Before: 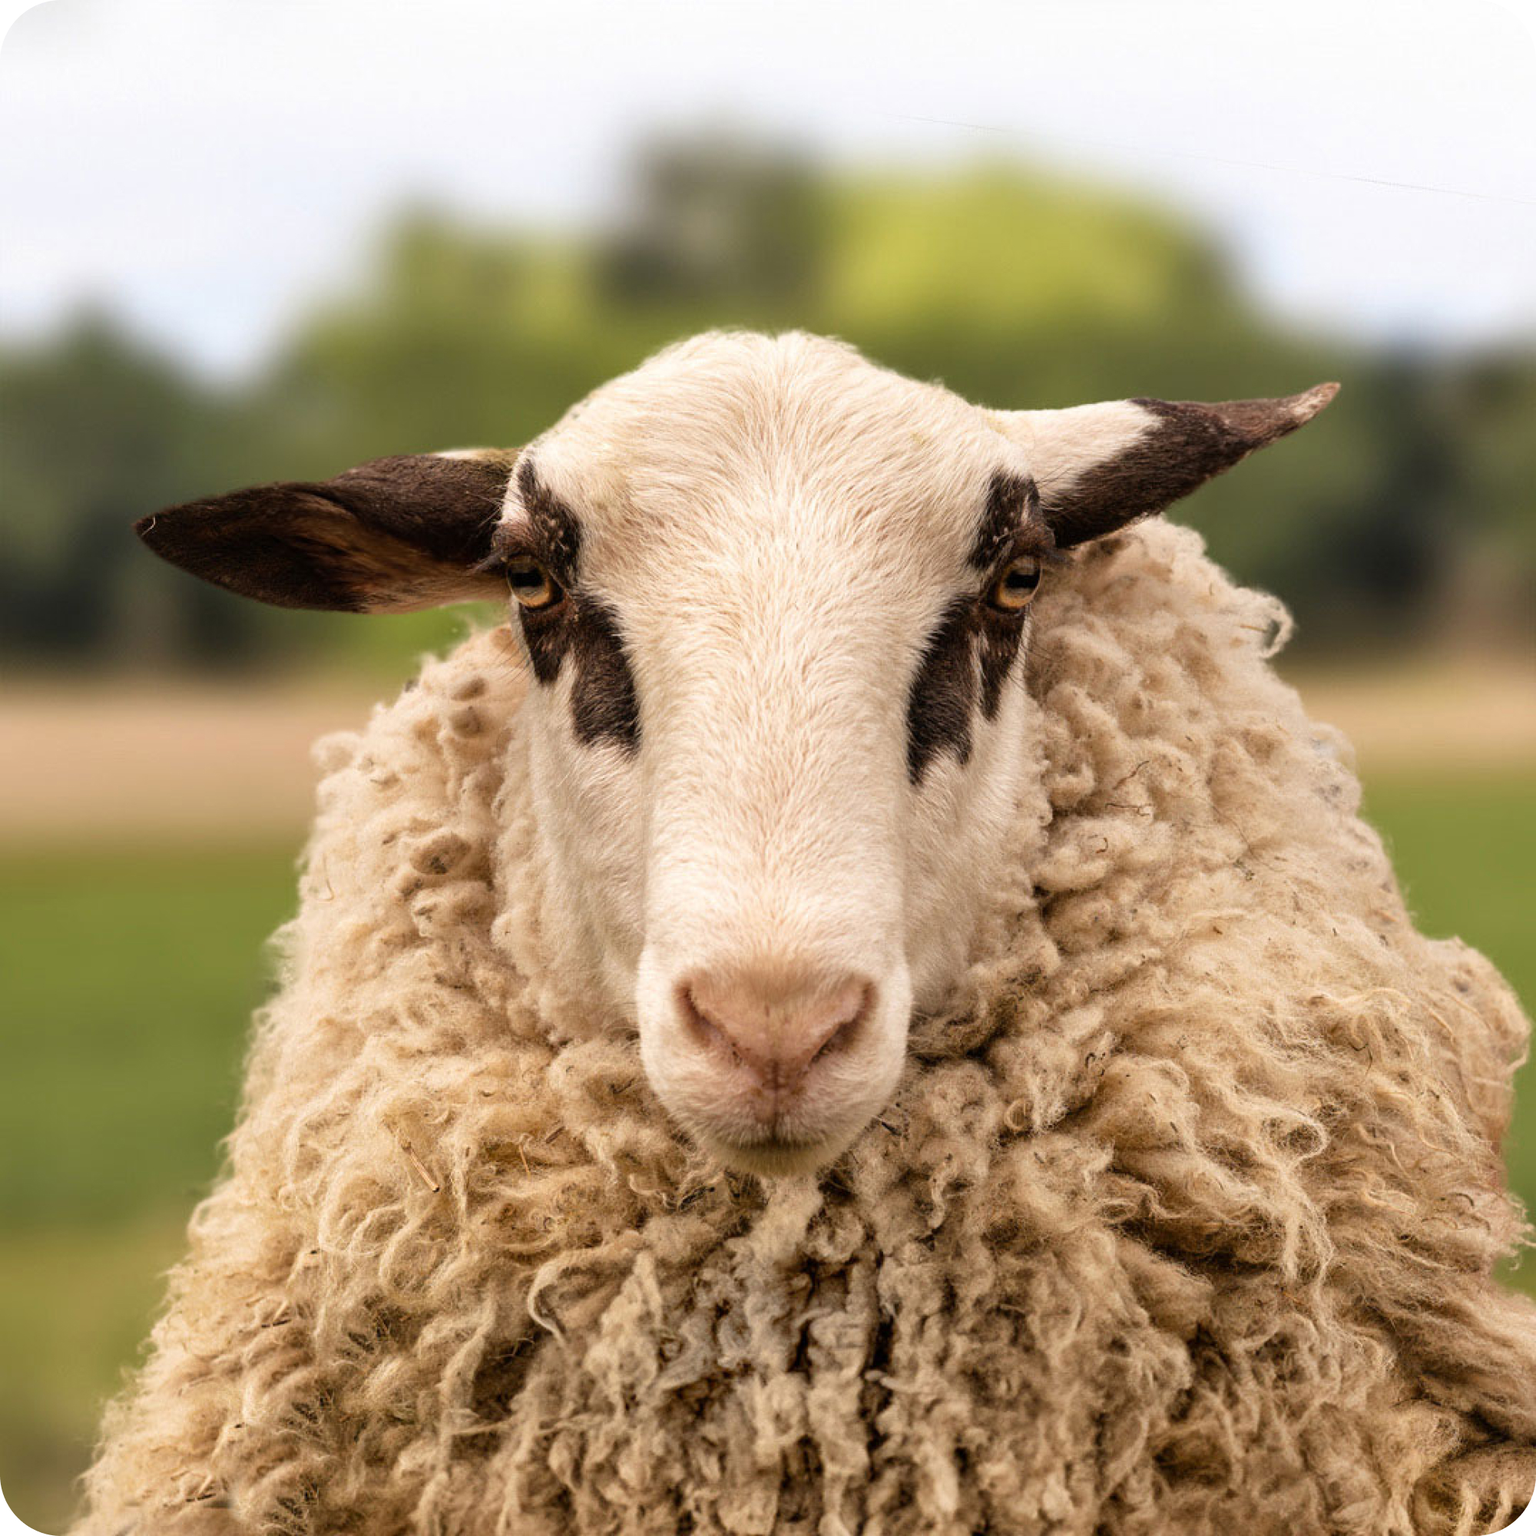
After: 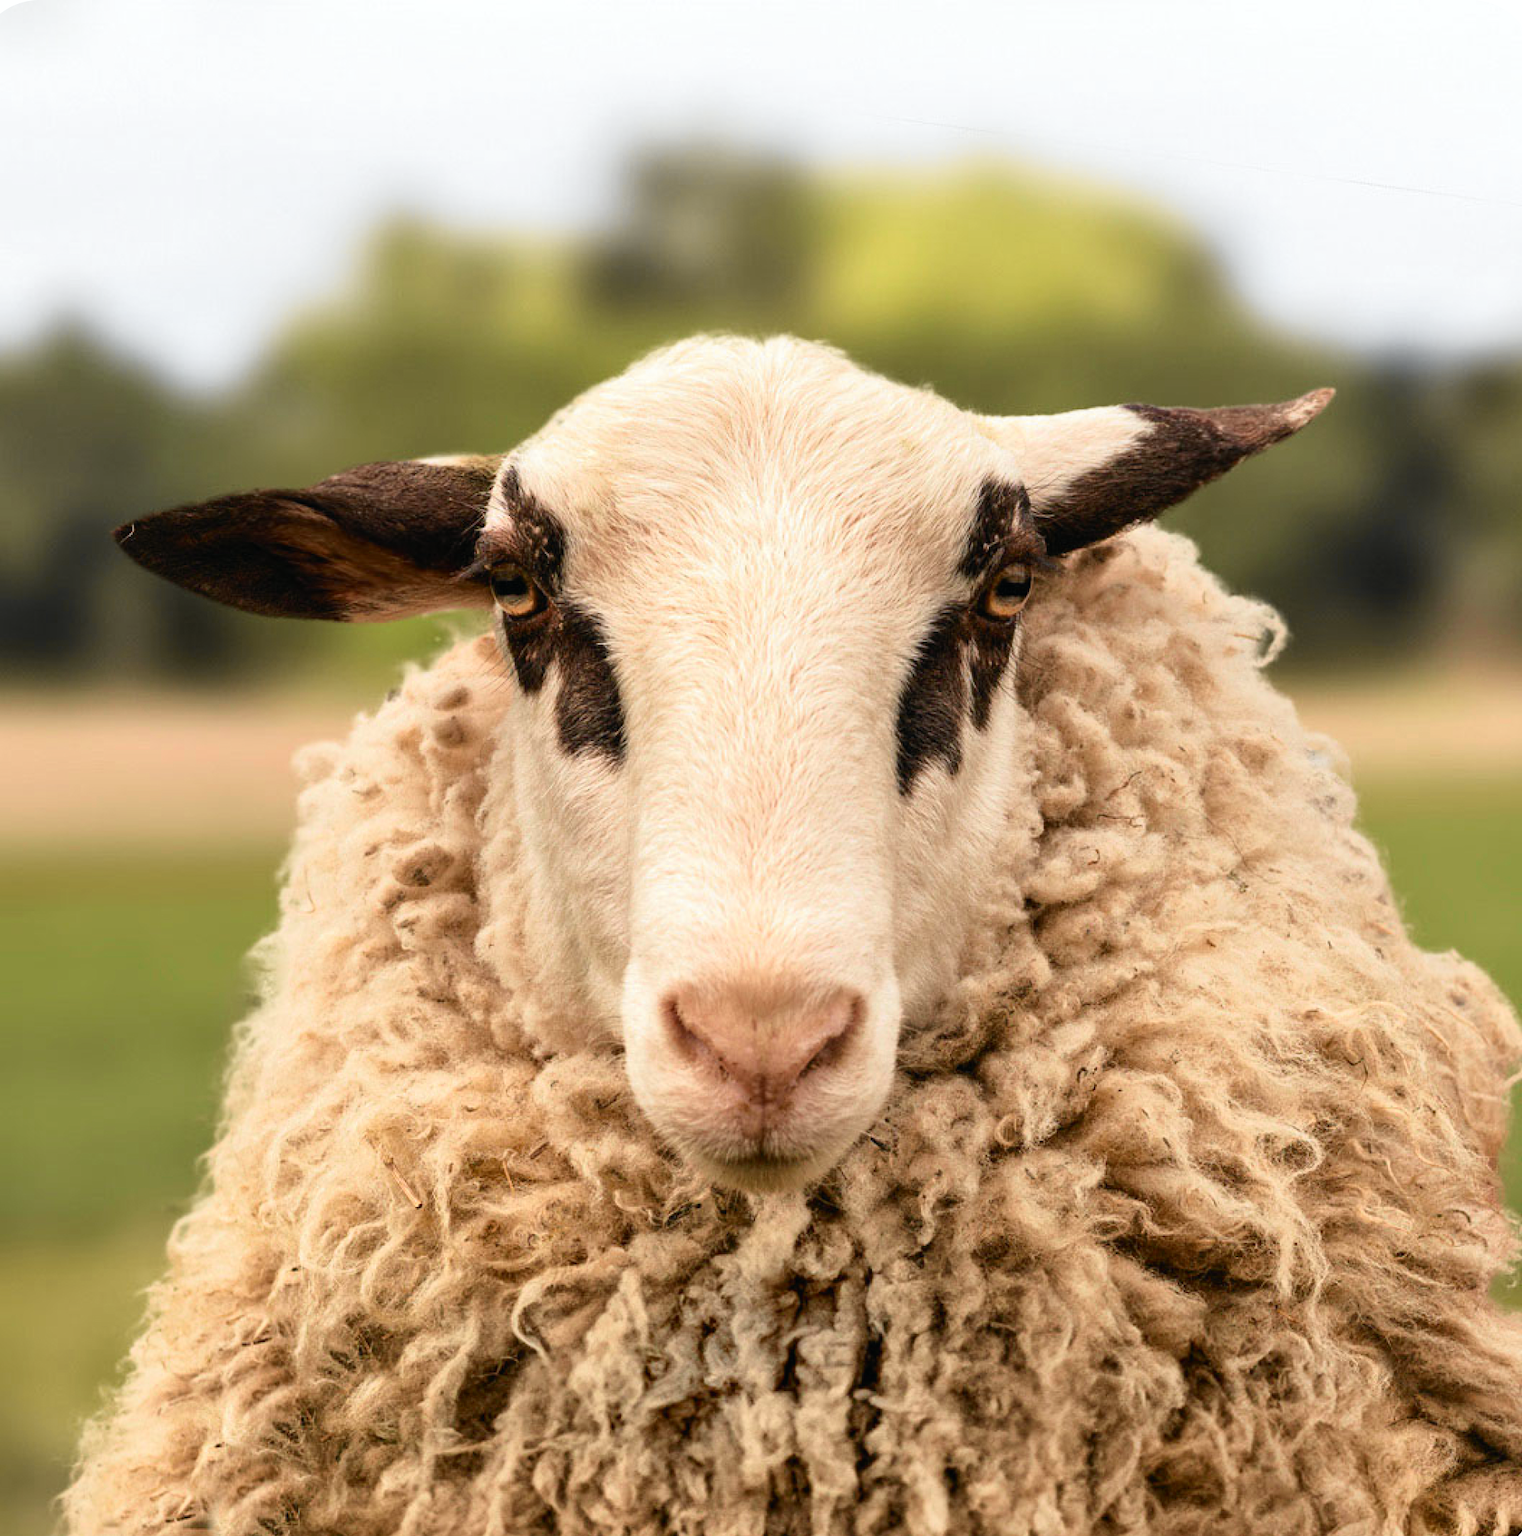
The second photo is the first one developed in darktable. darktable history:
crop and rotate: left 1.548%, right 0.611%, bottom 1.34%
tone curve: curves: ch0 [(0, 0.009) (0.037, 0.035) (0.131, 0.126) (0.275, 0.28) (0.476, 0.514) (0.617, 0.667) (0.704, 0.759) (0.813, 0.863) (0.911, 0.931) (0.997, 1)]; ch1 [(0, 0) (0.318, 0.271) (0.444, 0.438) (0.493, 0.496) (0.508, 0.5) (0.534, 0.535) (0.57, 0.582) (0.65, 0.664) (0.746, 0.764) (1, 1)]; ch2 [(0, 0) (0.246, 0.24) (0.36, 0.381) (0.415, 0.434) (0.476, 0.492) (0.502, 0.499) (0.522, 0.518) (0.533, 0.534) (0.586, 0.598) (0.634, 0.643) (0.706, 0.717) (0.853, 0.83) (1, 0.951)], color space Lab, independent channels, preserve colors none
